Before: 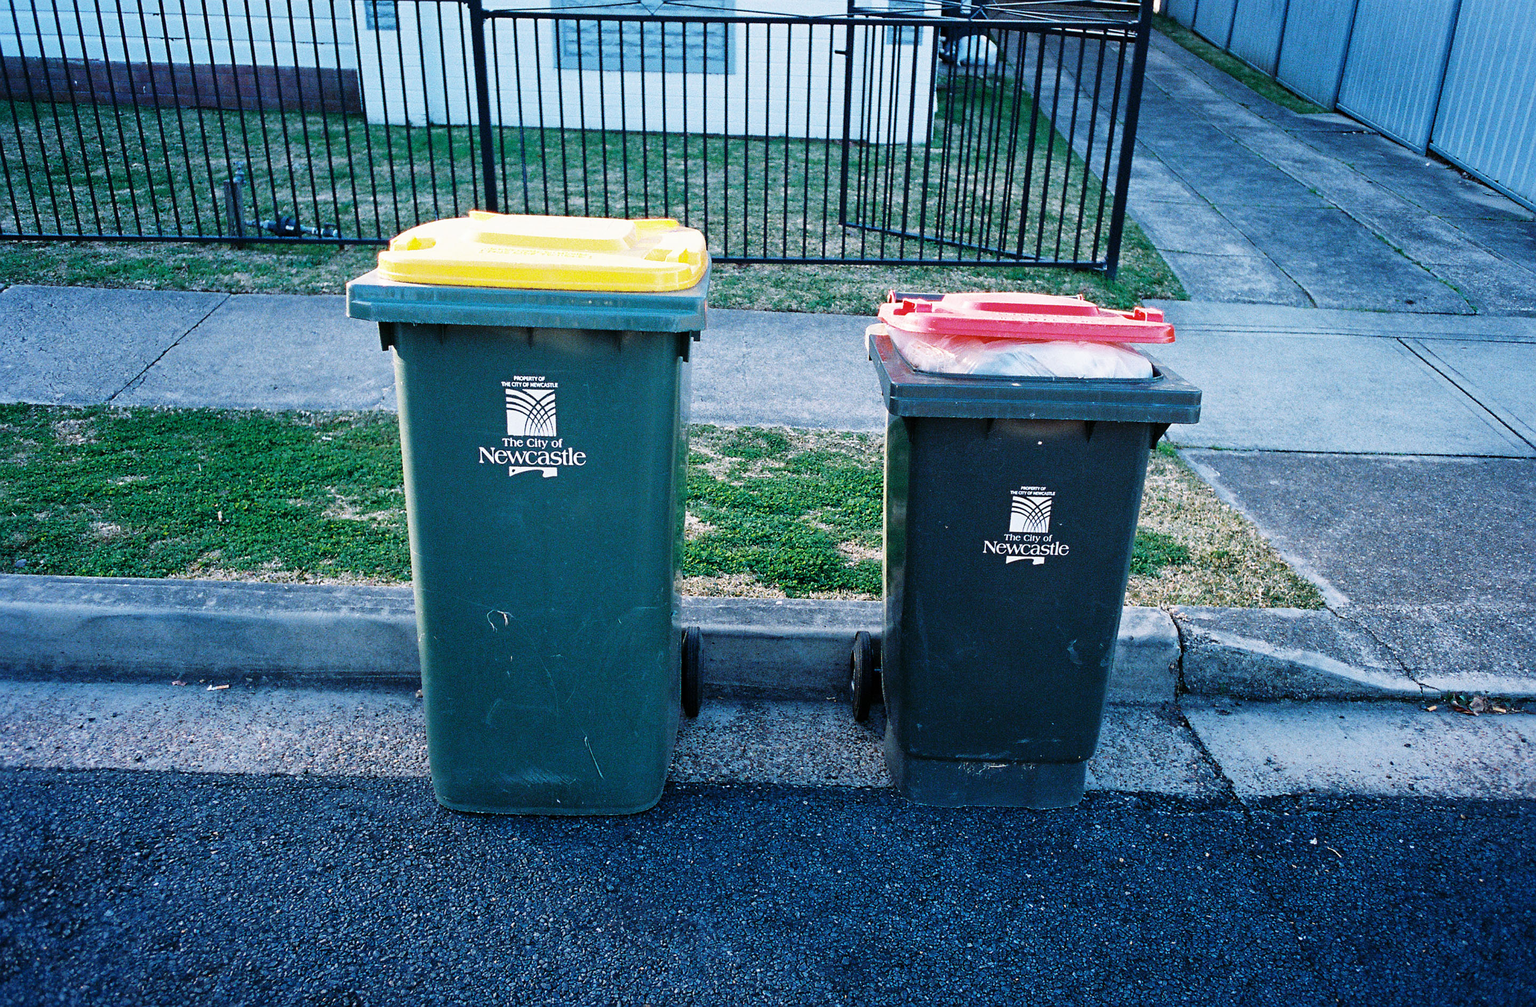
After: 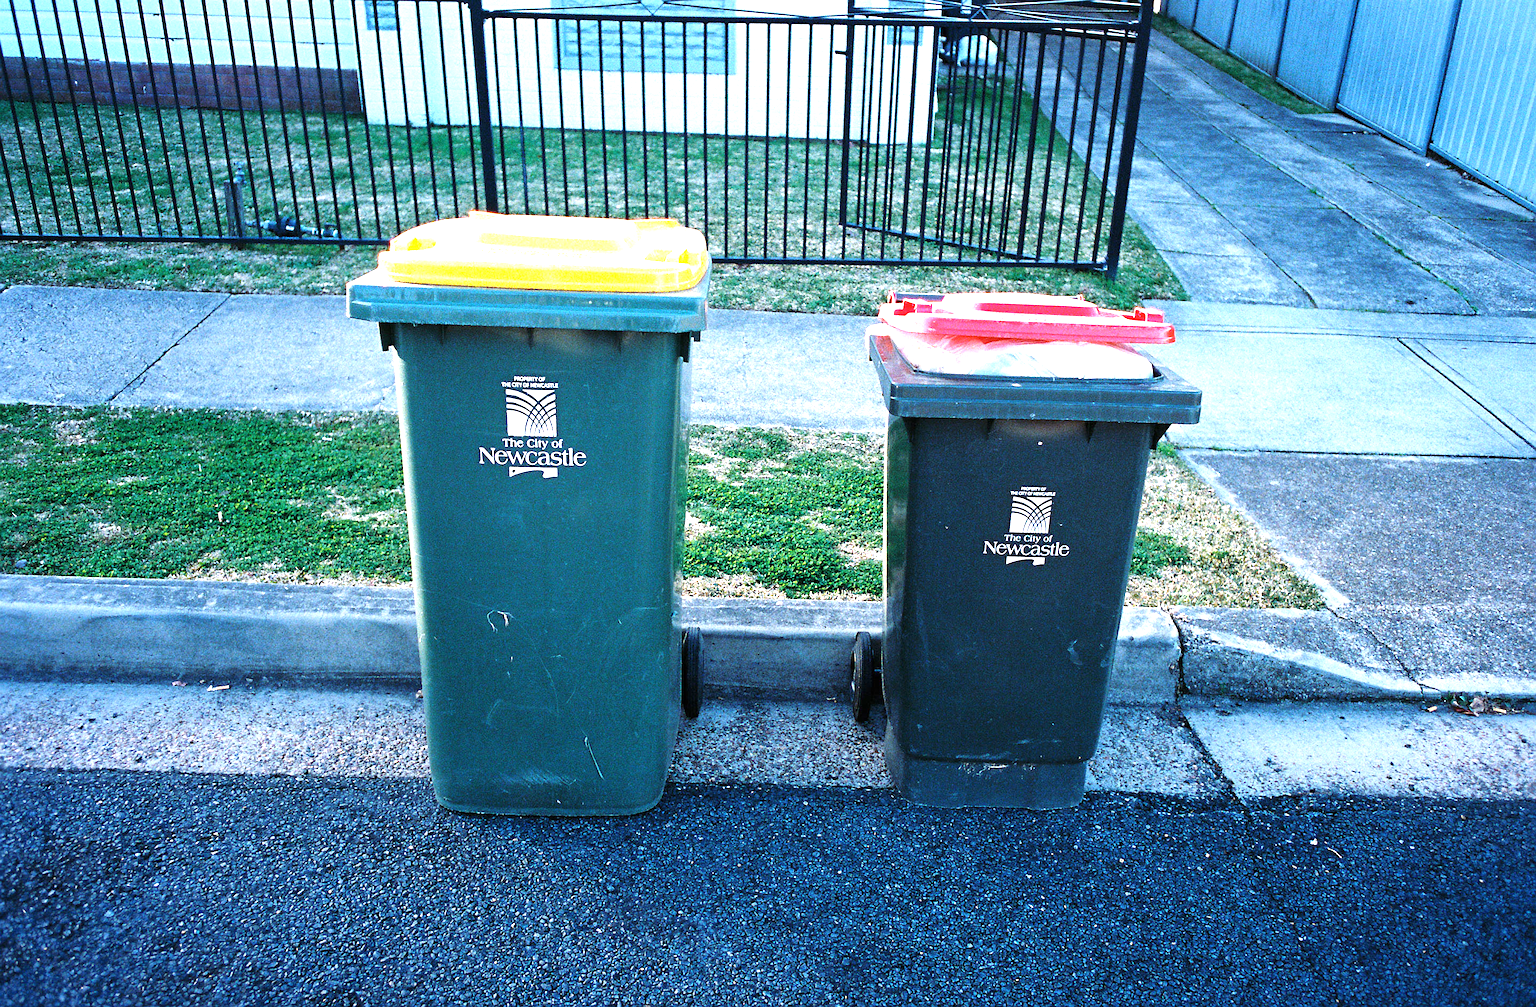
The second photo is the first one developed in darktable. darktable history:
exposure: black level correction 0, exposure 0.898 EV, compensate highlight preservation false
